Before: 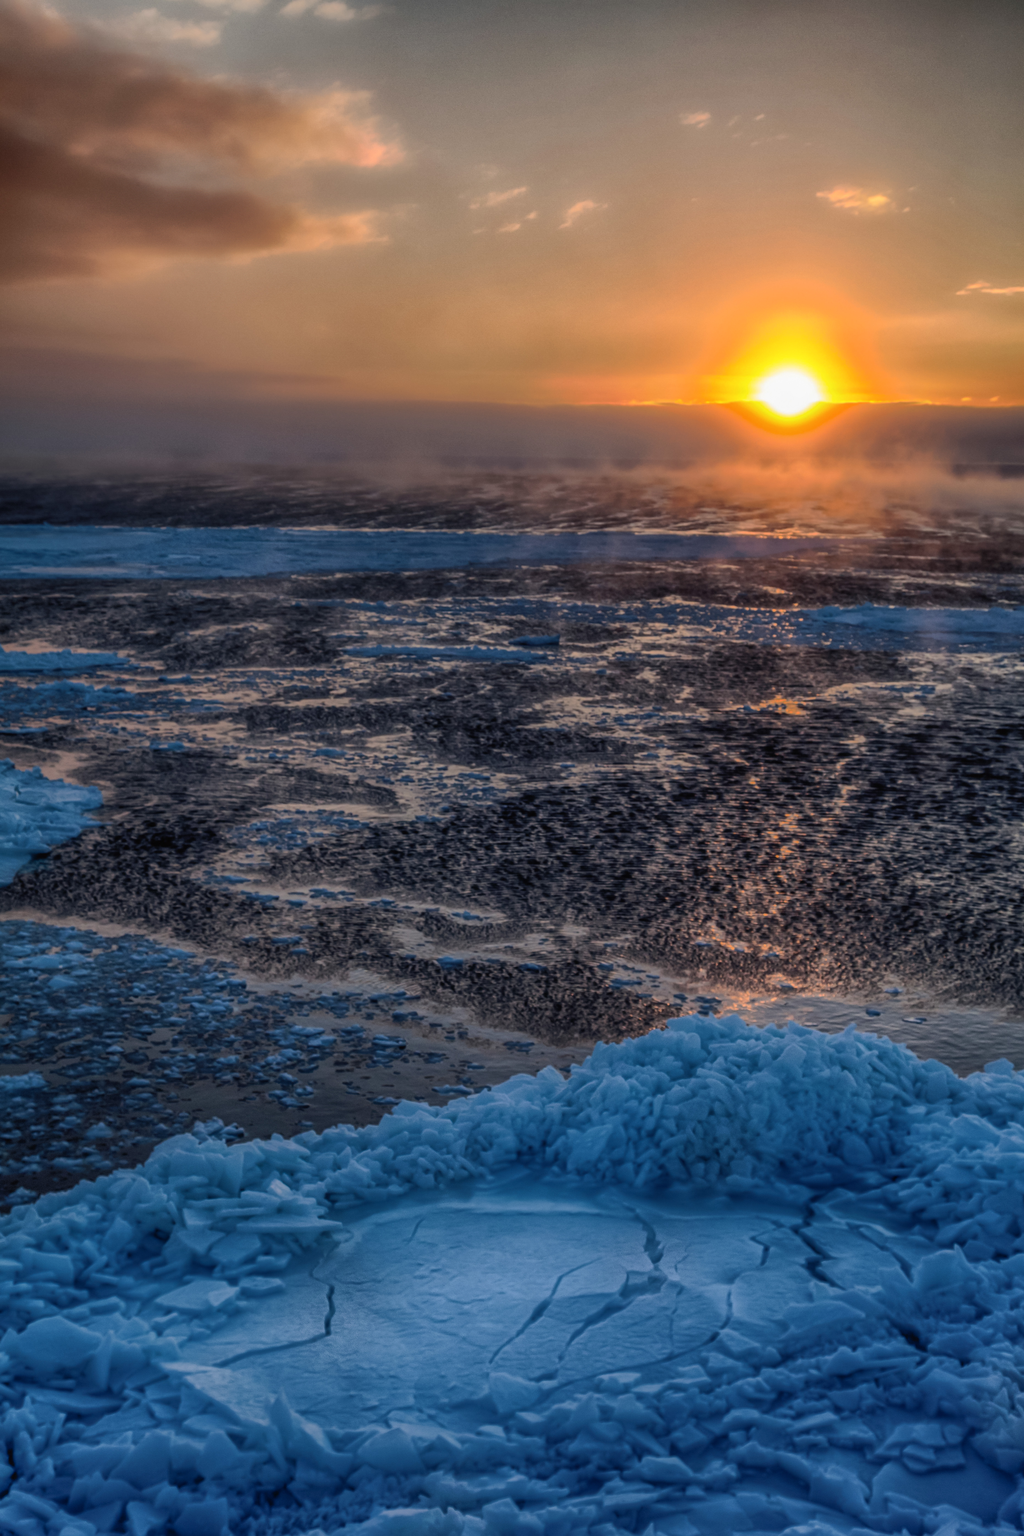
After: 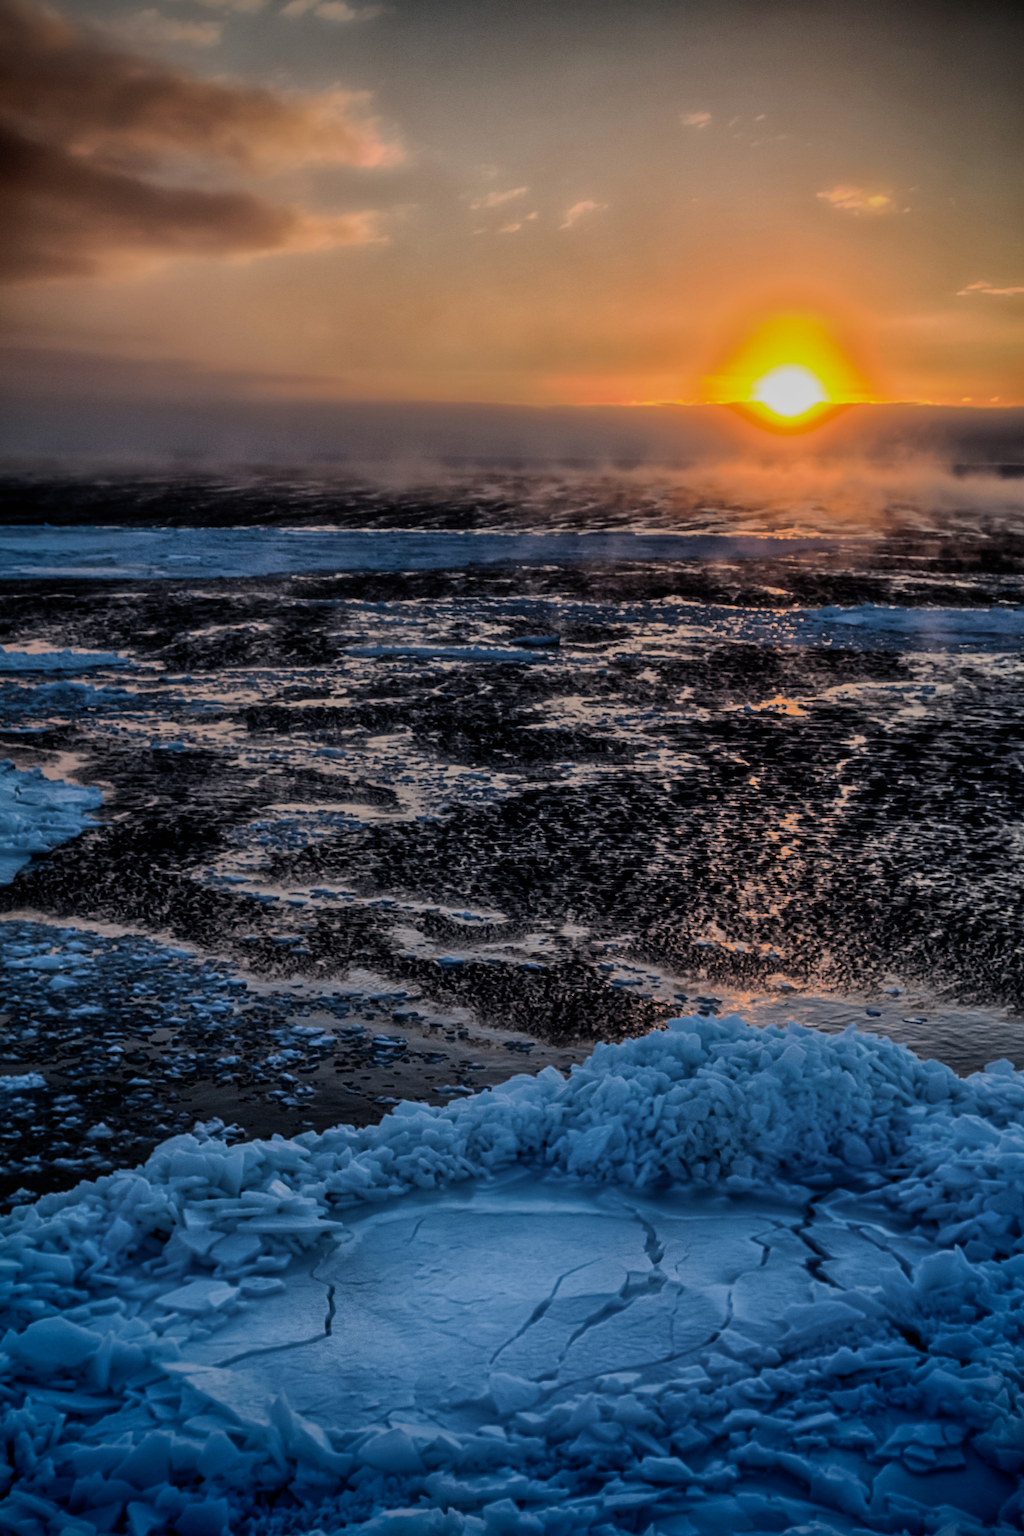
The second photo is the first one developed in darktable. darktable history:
contrast equalizer: y [[0.5, 0.5, 0.468, 0.5, 0.5, 0.5], [0.5 ×6], [0.5 ×6], [0 ×6], [0 ×6]]
filmic rgb: black relative exposure -5.04 EV, white relative exposure 3.99 EV, hardness 2.91, contrast 1.296, highlights saturation mix -11.2%
shadows and highlights: shadows 39.4, highlights -55.89, highlights color adjustment 45.41%, low approximation 0.01, soften with gaussian
vignetting: brightness -0.986, saturation 0.489
